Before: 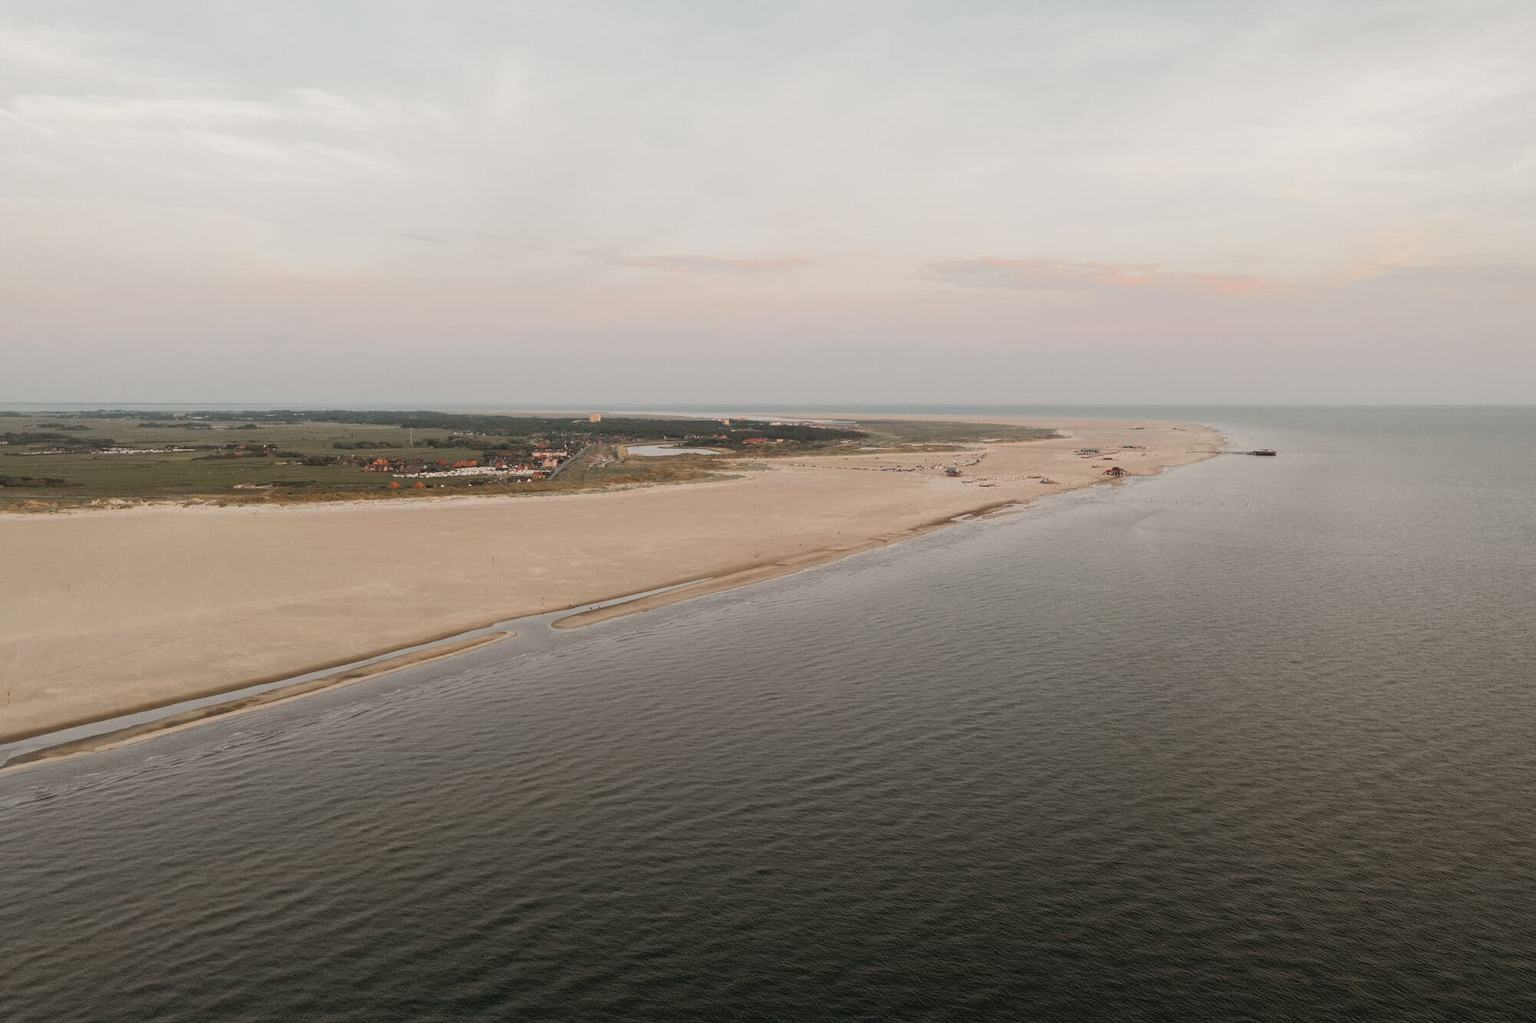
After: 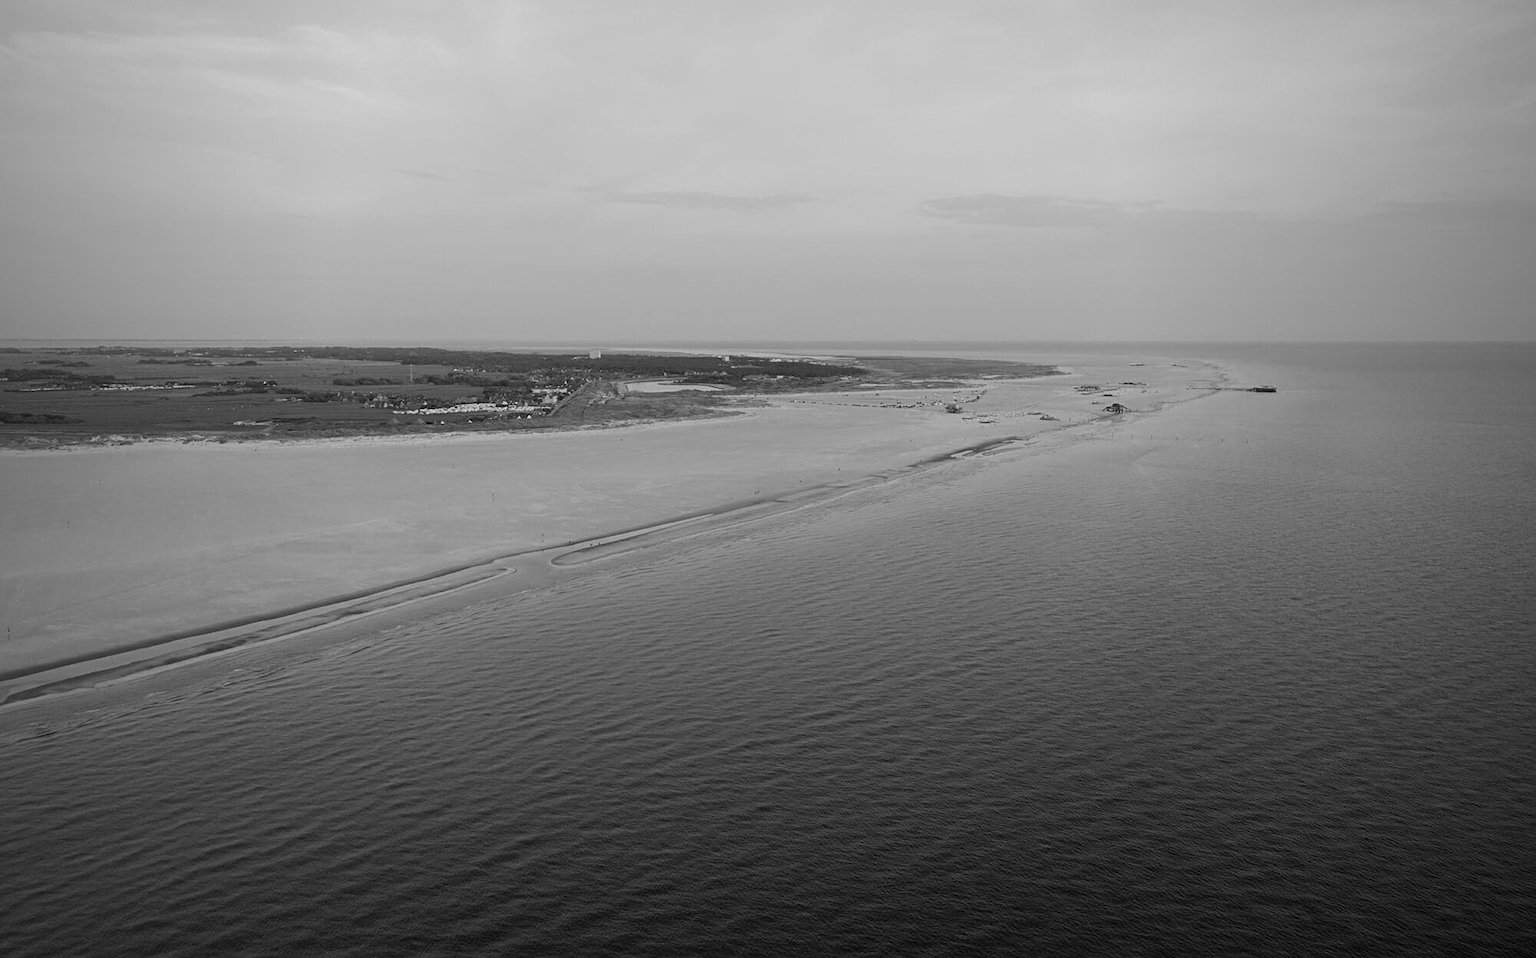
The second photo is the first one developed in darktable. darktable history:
vignetting: fall-off start 72.14%, fall-off radius 108.07%, brightness -0.713, saturation -0.488, center (-0.054, -0.359), width/height ratio 0.729
crop and rotate: top 6.25%
monochrome: a -74.22, b 78.2
sharpen: radius 2.529, amount 0.323
